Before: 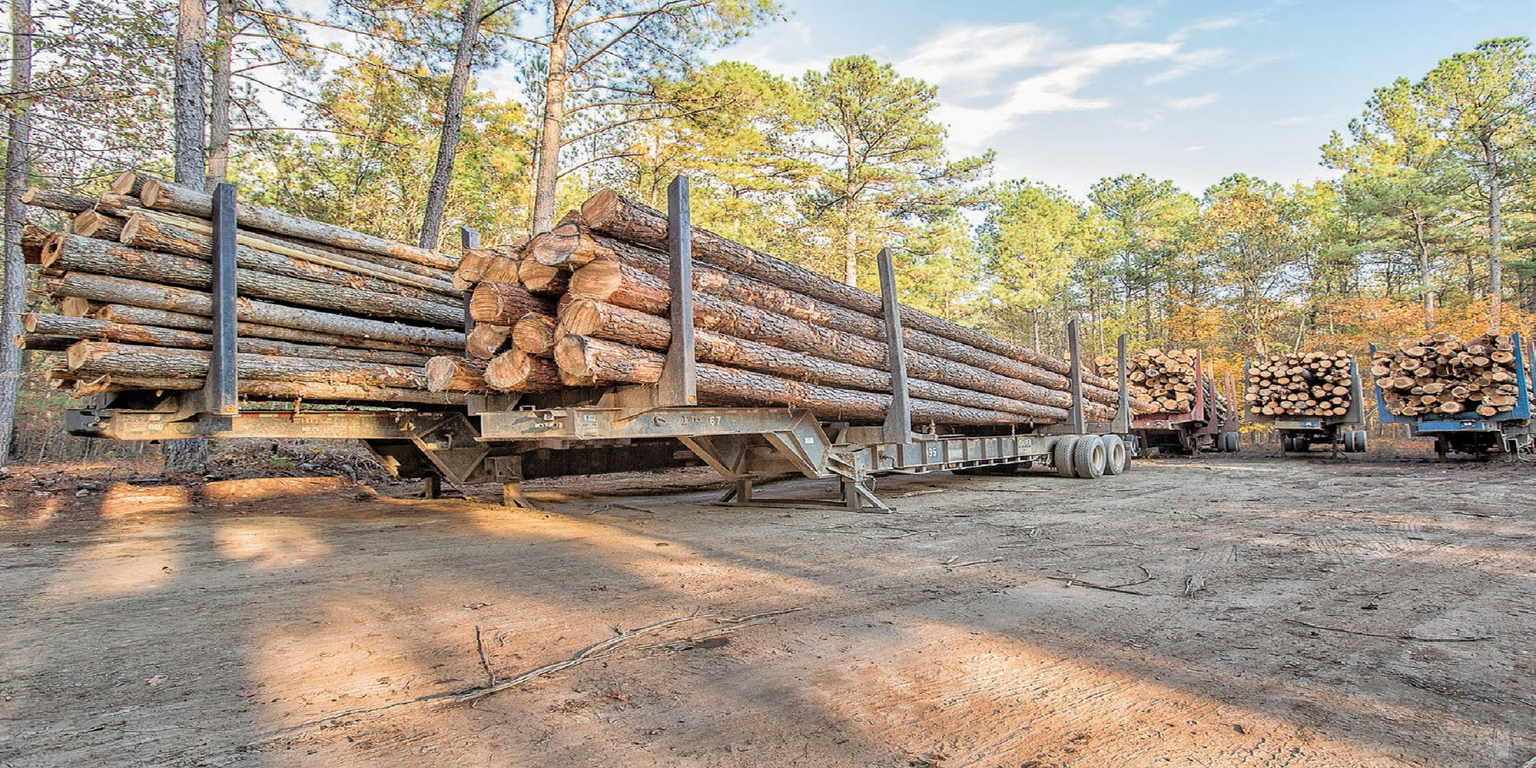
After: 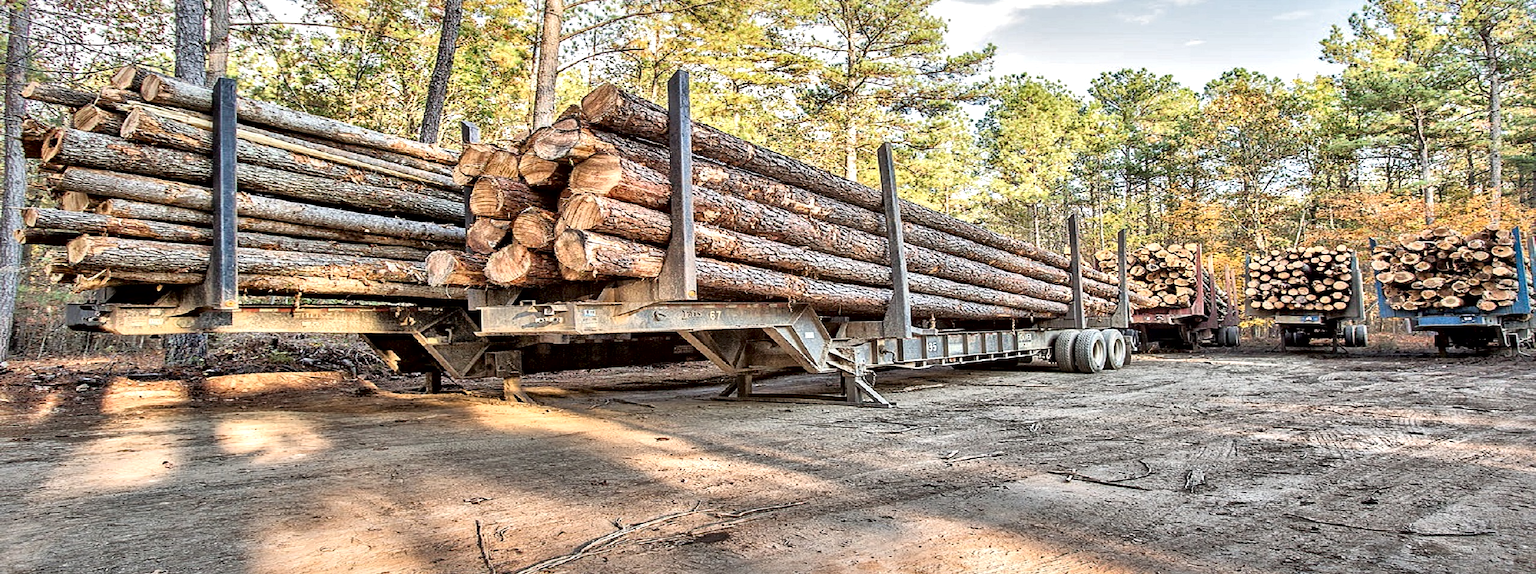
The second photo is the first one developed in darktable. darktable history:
local contrast: mode bilateral grid, contrast 44, coarseness 69, detail 214%, midtone range 0.2
crop: top 13.754%, bottom 11.413%
